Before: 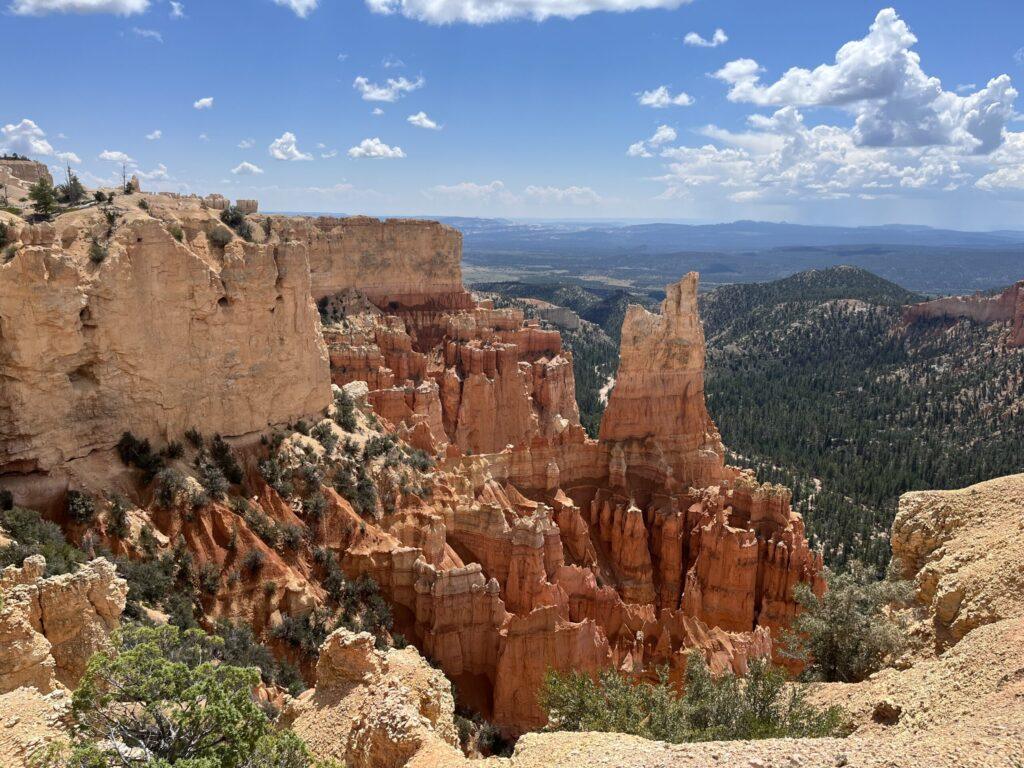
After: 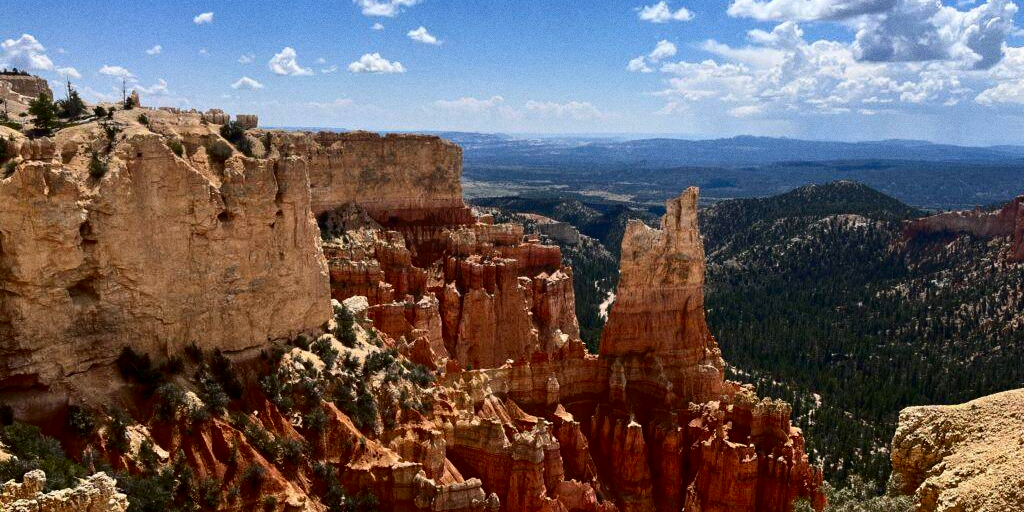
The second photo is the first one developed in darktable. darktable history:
grain: coarseness 0.47 ISO
crop: top 11.166%, bottom 22.168%
contrast brightness saturation: contrast 0.22, brightness -0.19, saturation 0.24
